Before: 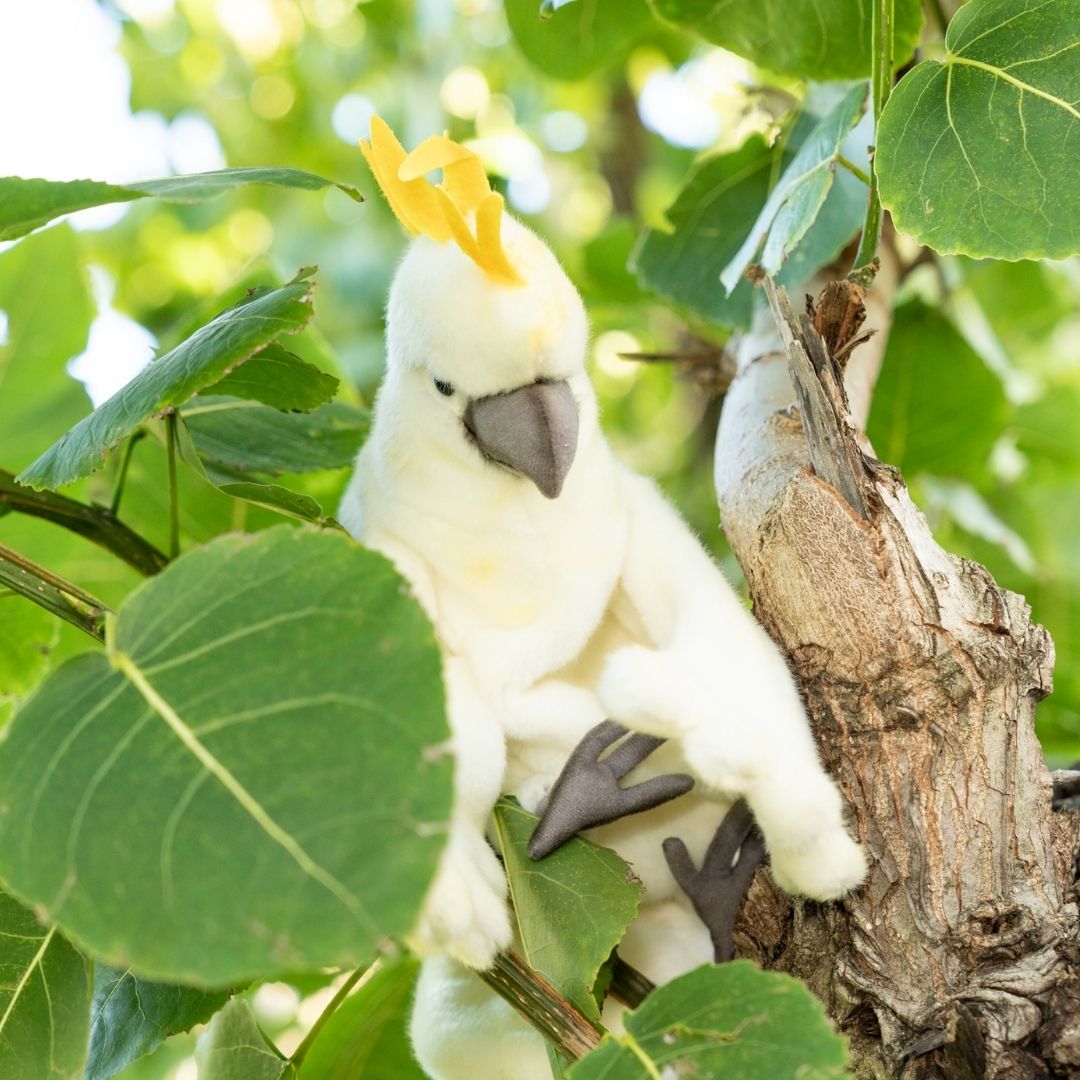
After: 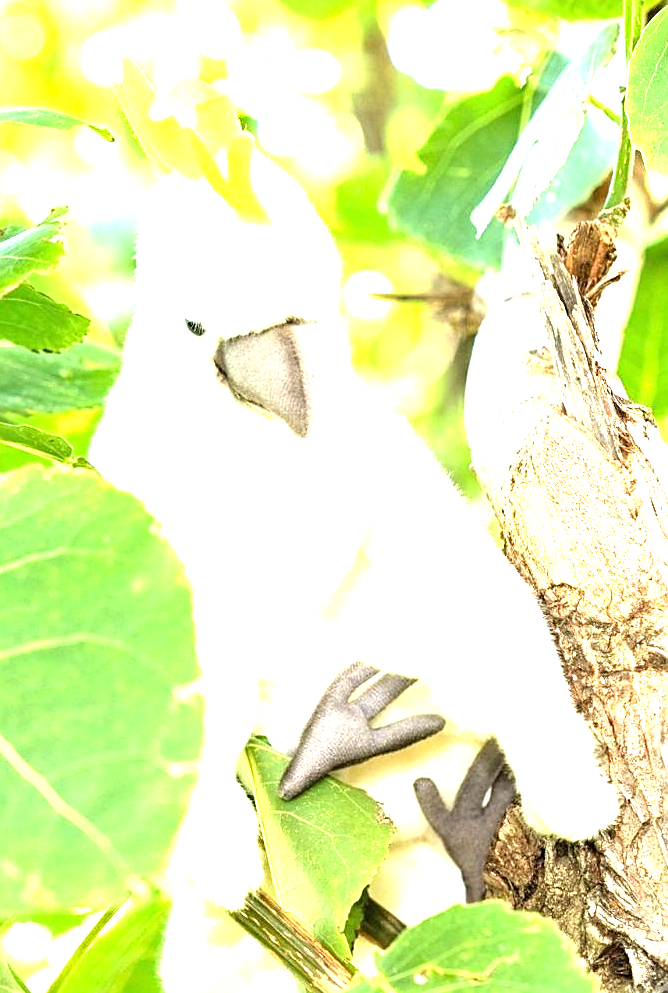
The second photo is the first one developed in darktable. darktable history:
exposure: exposure 2.021 EV, compensate highlight preservation false
sharpen: on, module defaults
crop and rotate: left 23.069%, top 5.641%, right 15.049%, bottom 2.354%
